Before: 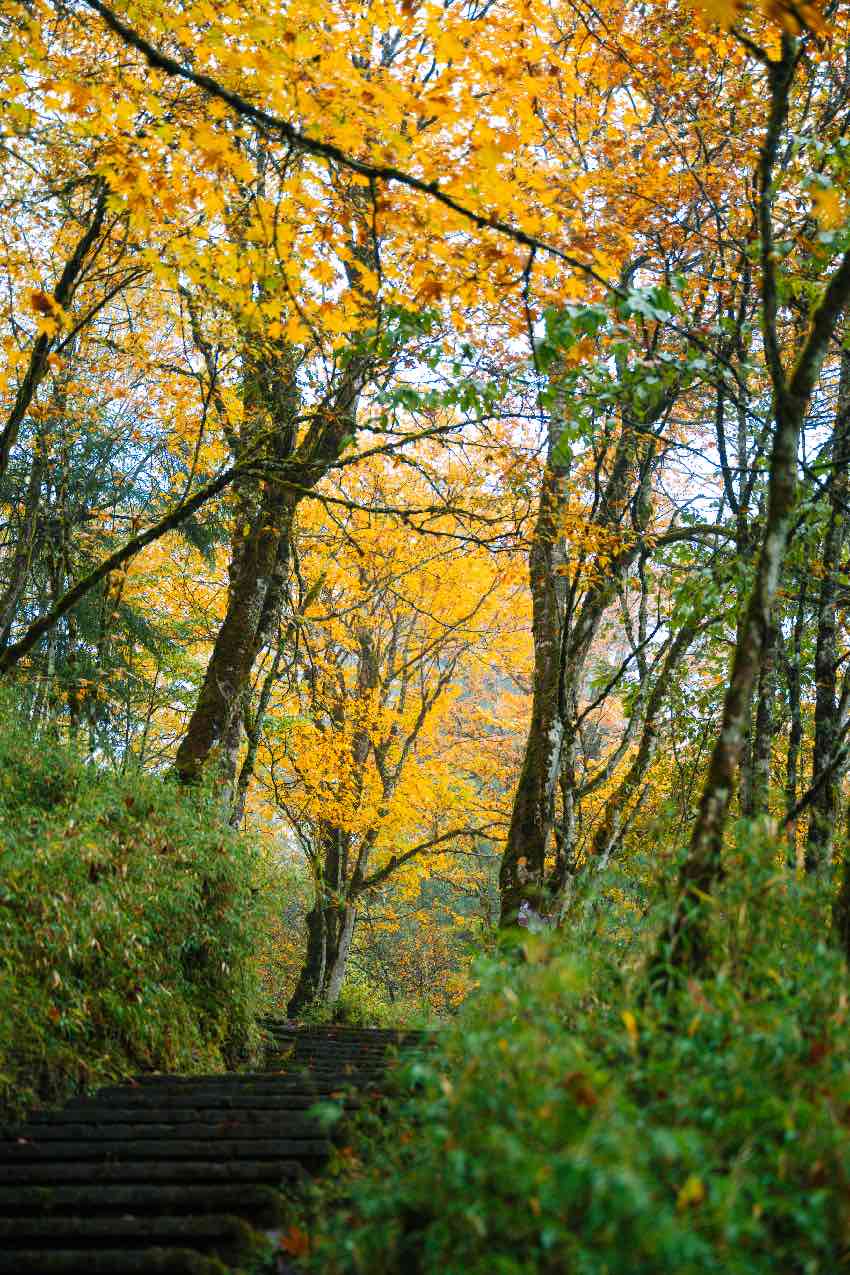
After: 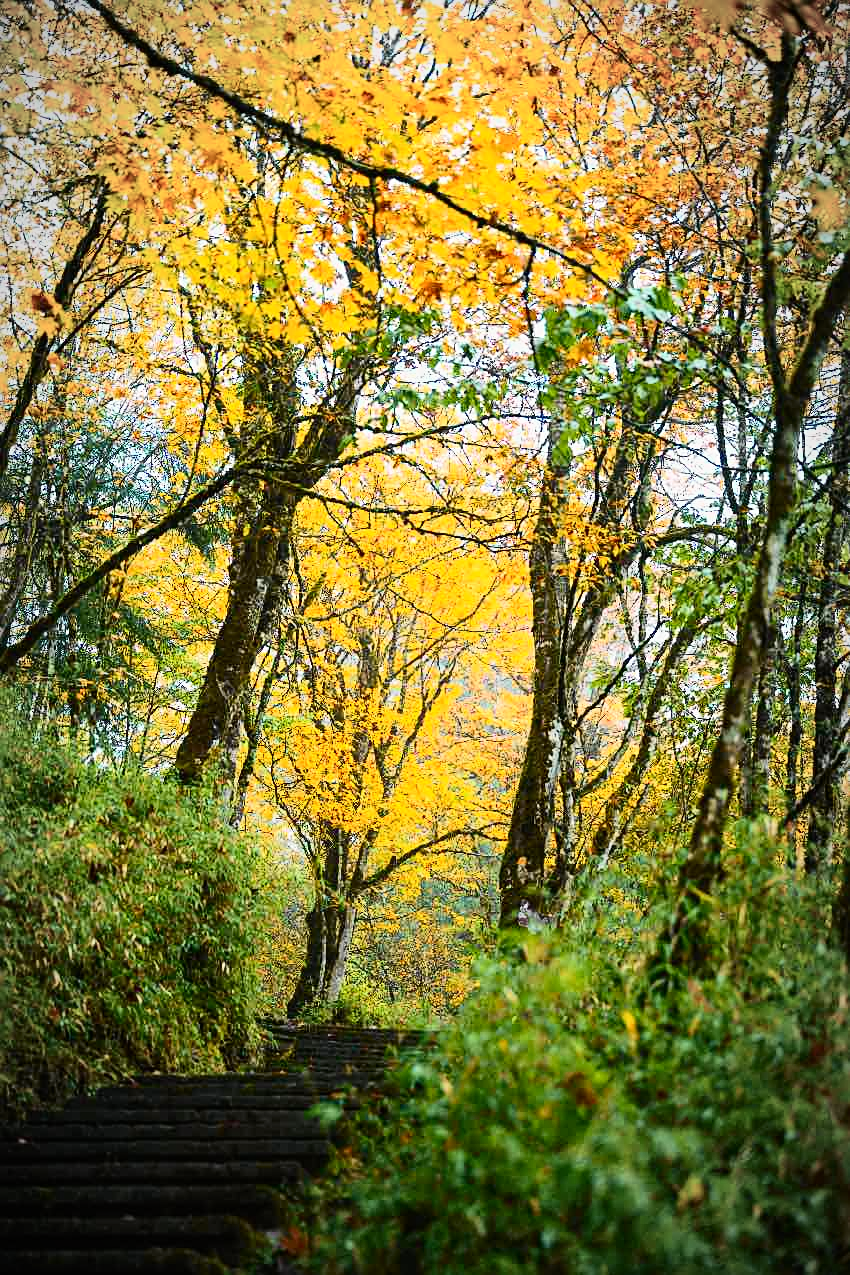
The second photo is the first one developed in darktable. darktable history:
tone curve: curves: ch0 [(0, 0.008) (0.107, 0.083) (0.283, 0.287) (0.429, 0.51) (0.607, 0.739) (0.789, 0.893) (0.998, 0.978)]; ch1 [(0, 0) (0.323, 0.339) (0.438, 0.427) (0.478, 0.484) (0.502, 0.502) (0.527, 0.525) (0.571, 0.579) (0.608, 0.629) (0.669, 0.704) (0.859, 0.899) (1, 1)]; ch2 [(0, 0) (0.33, 0.347) (0.421, 0.456) (0.473, 0.498) (0.502, 0.504) (0.522, 0.524) (0.549, 0.567) (0.593, 0.626) (0.676, 0.724) (1, 1)], color space Lab, independent channels, preserve colors none
vignetting: fall-off radius 60%, automatic ratio true
sharpen: on, module defaults
